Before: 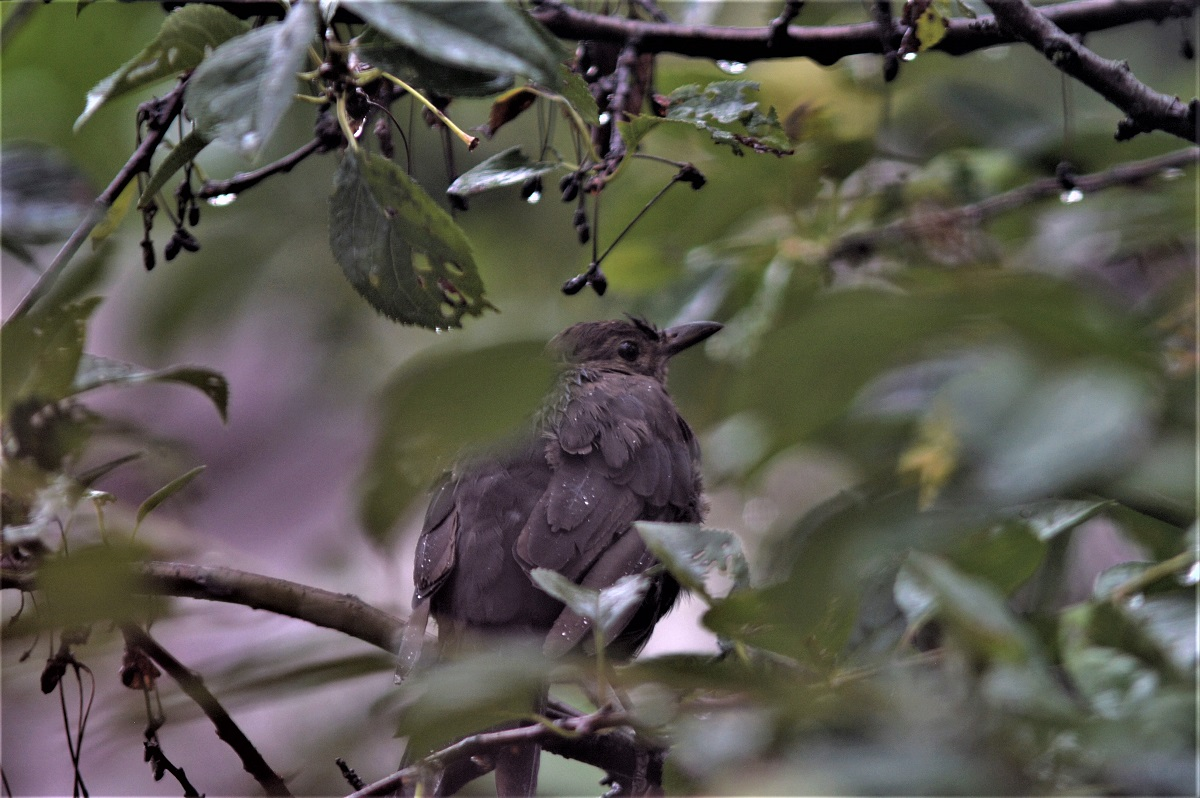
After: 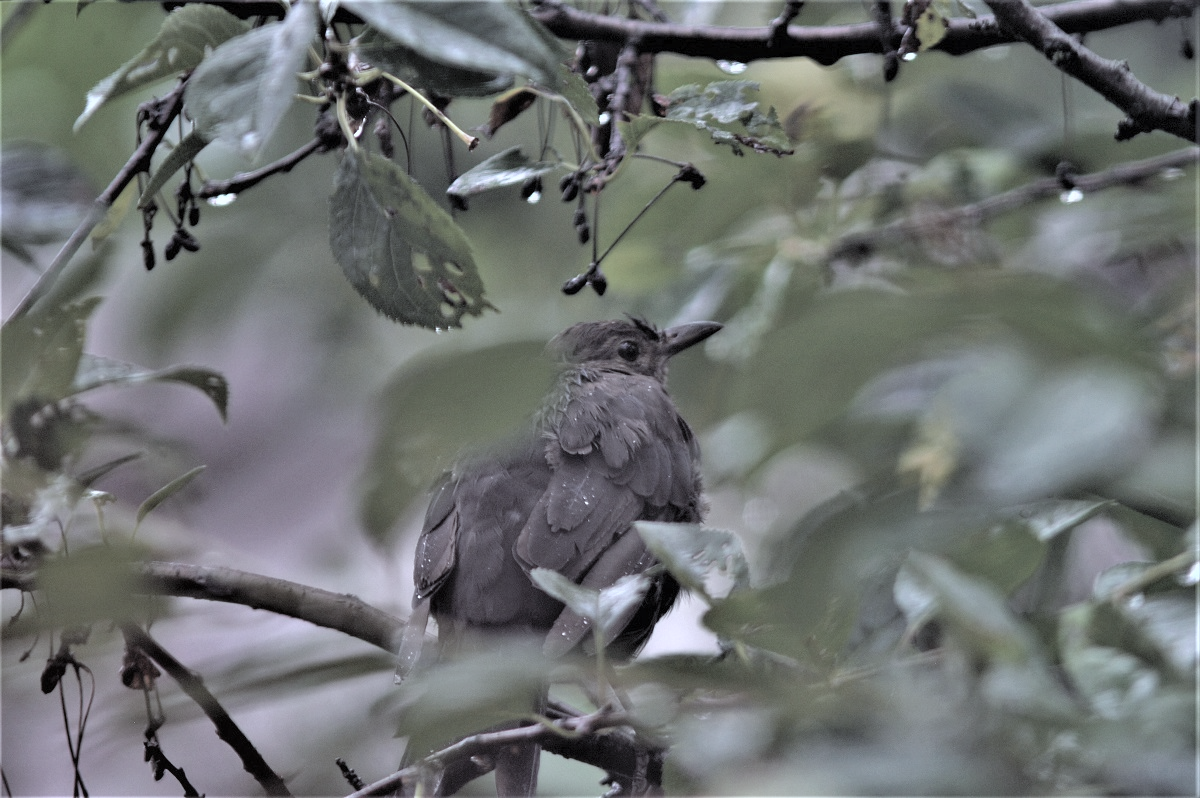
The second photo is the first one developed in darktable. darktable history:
color calibration: gray › normalize channels true, illuminant F (fluorescent), F source F9 (Cool White Deluxe 4150 K) – high CRI, x 0.374, y 0.373, temperature 4148.99 K, gamut compression 0.018
contrast brightness saturation: brightness 0.183, saturation -0.513
